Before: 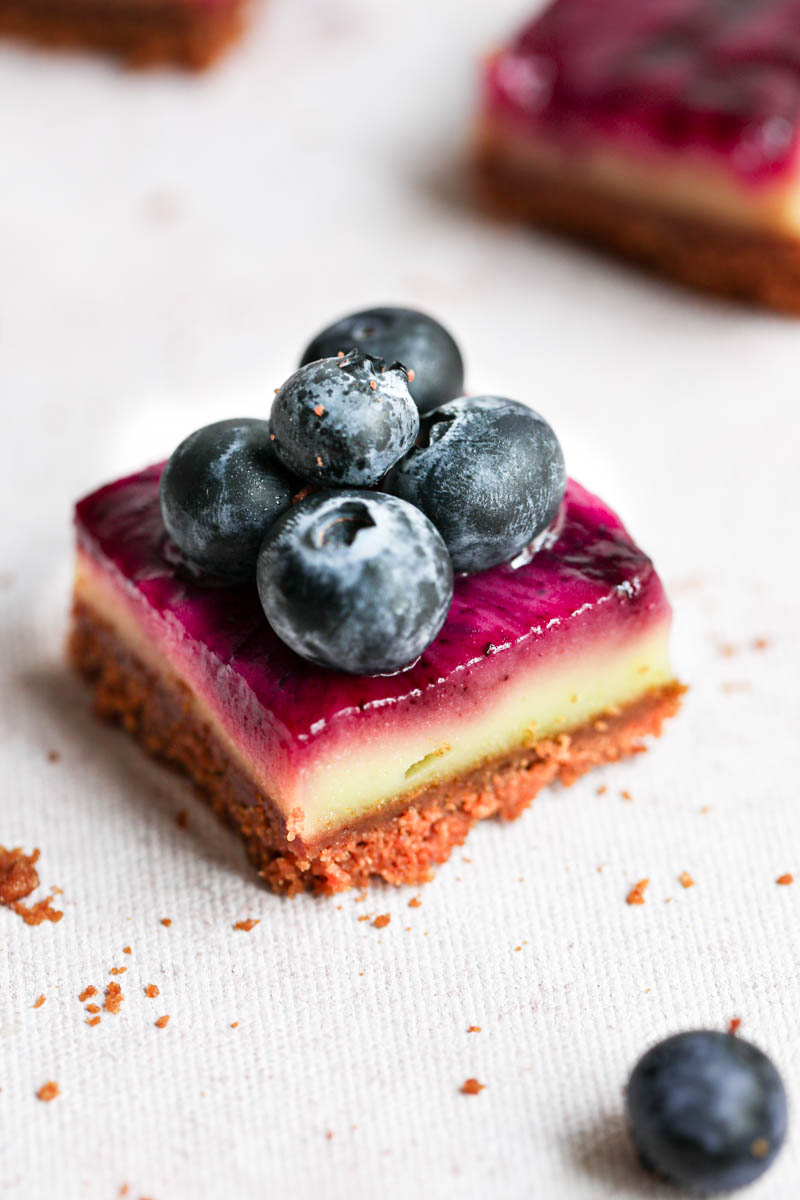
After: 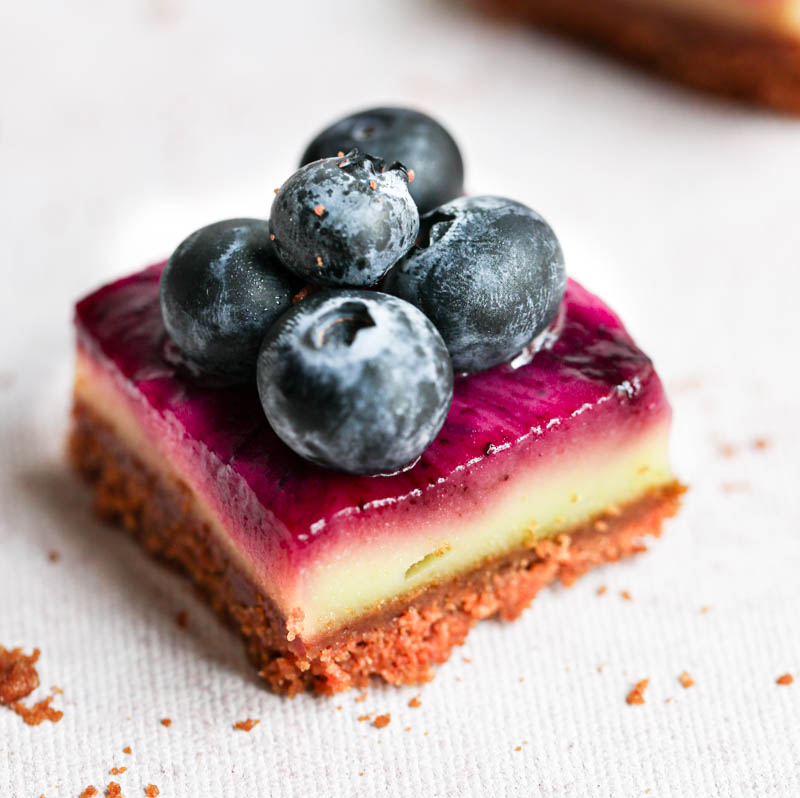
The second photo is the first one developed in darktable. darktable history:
white balance: emerald 1
crop: top 16.727%, bottom 16.727%
